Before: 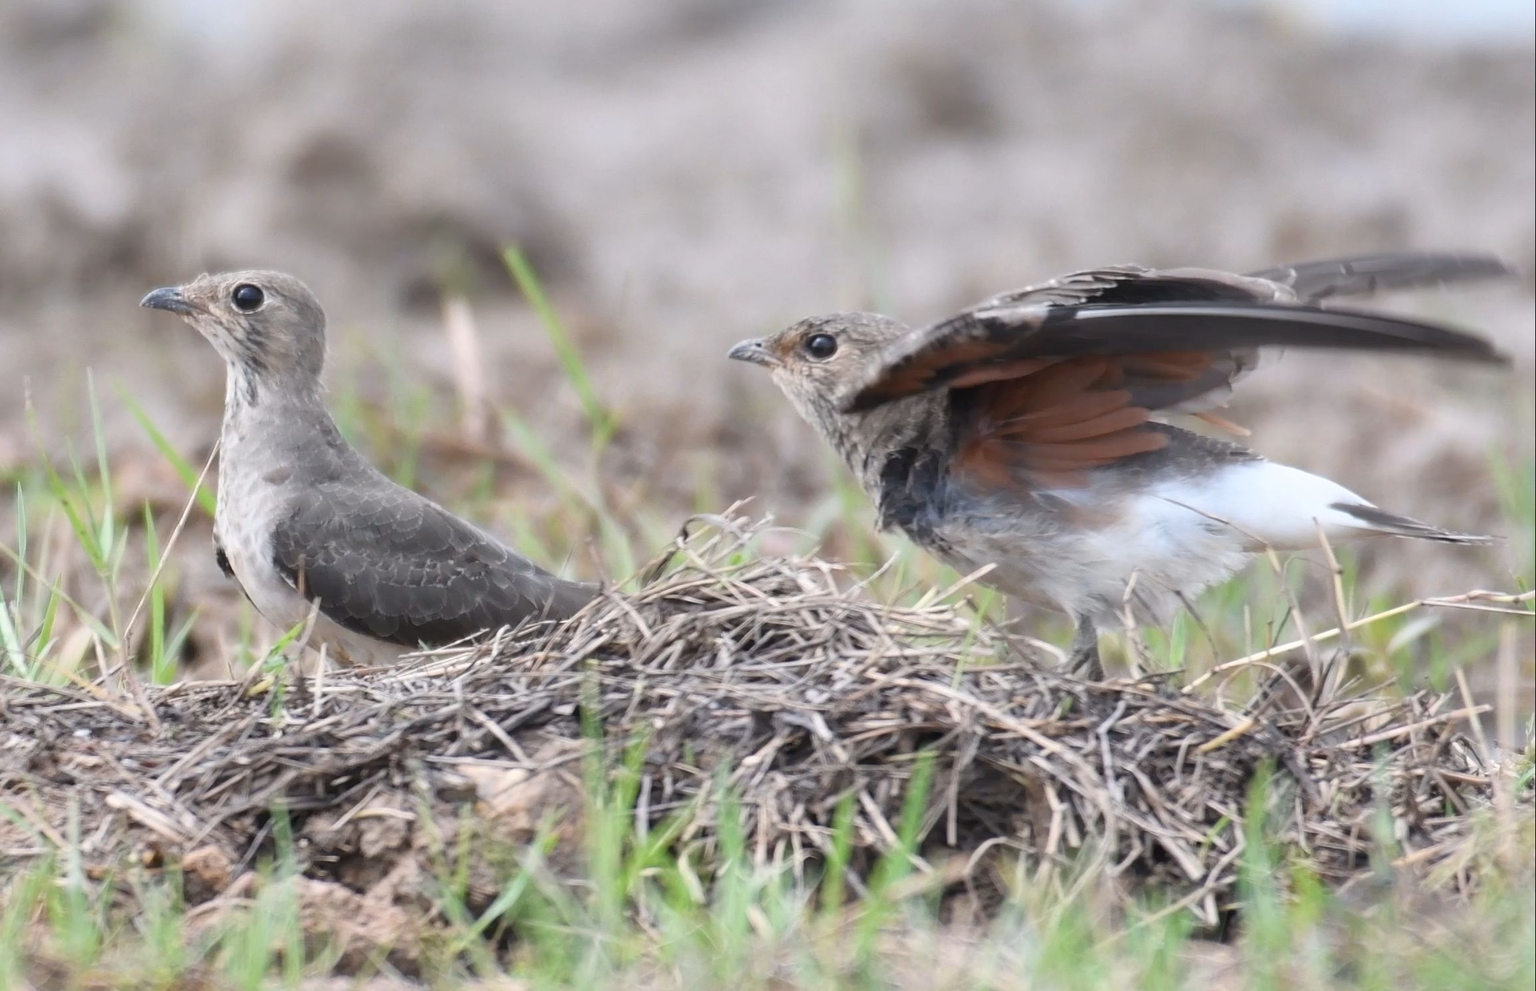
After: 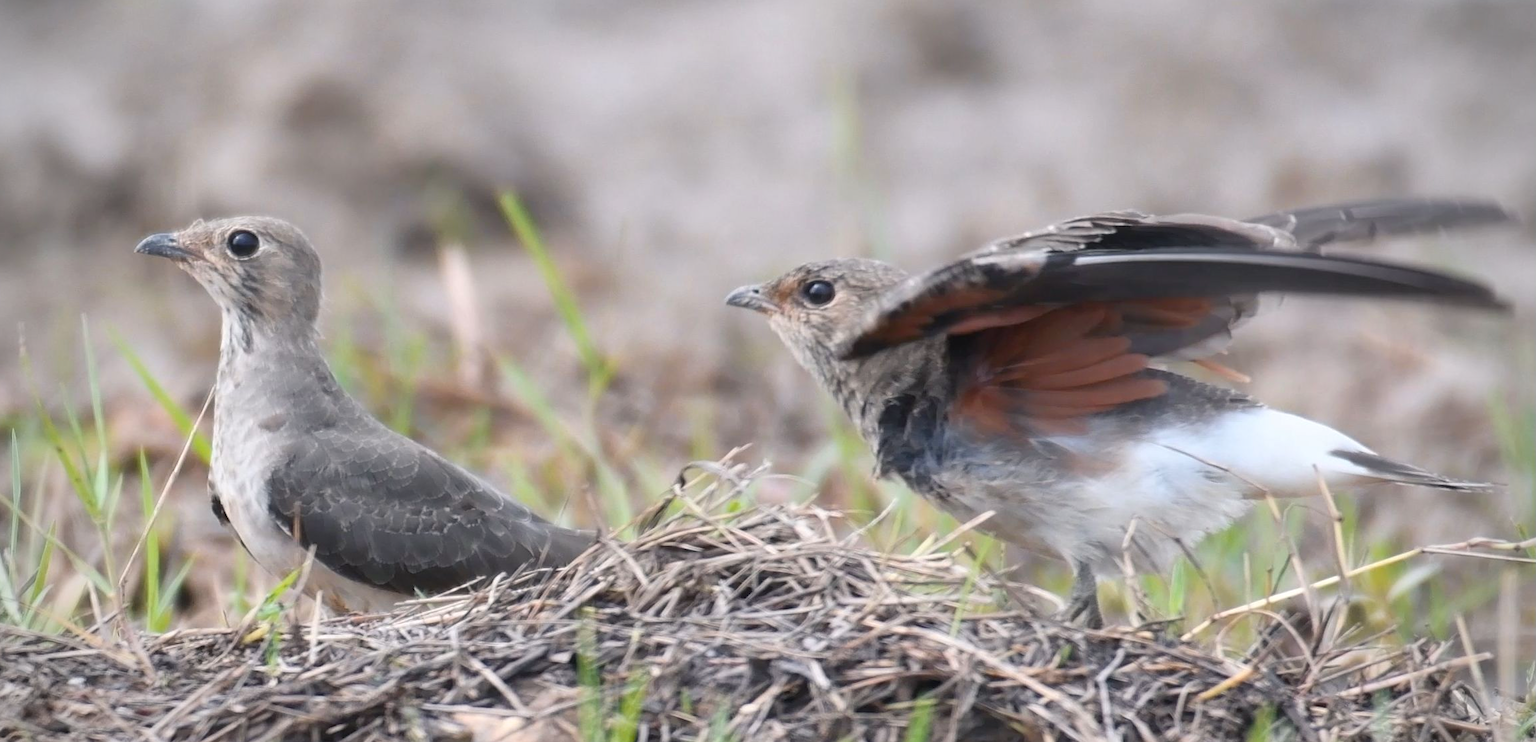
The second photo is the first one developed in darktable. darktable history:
color zones: curves: ch1 [(0.24, 0.629) (0.75, 0.5)]; ch2 [(0.255, 0.454) (0.745, 0.491)]
tone equalizer: on, module defaults
color balance rgb: shadows lift › chroma 2.026%, shadows lift › hue 247.87°, perceptual saturation grading › global saturation 0.443%, global vibrance 7.421%, saturation formula JzAzBz (2021)
crop: left 0.389%, top 5.566%, bottom 19.82%
vignetting: unbound false
